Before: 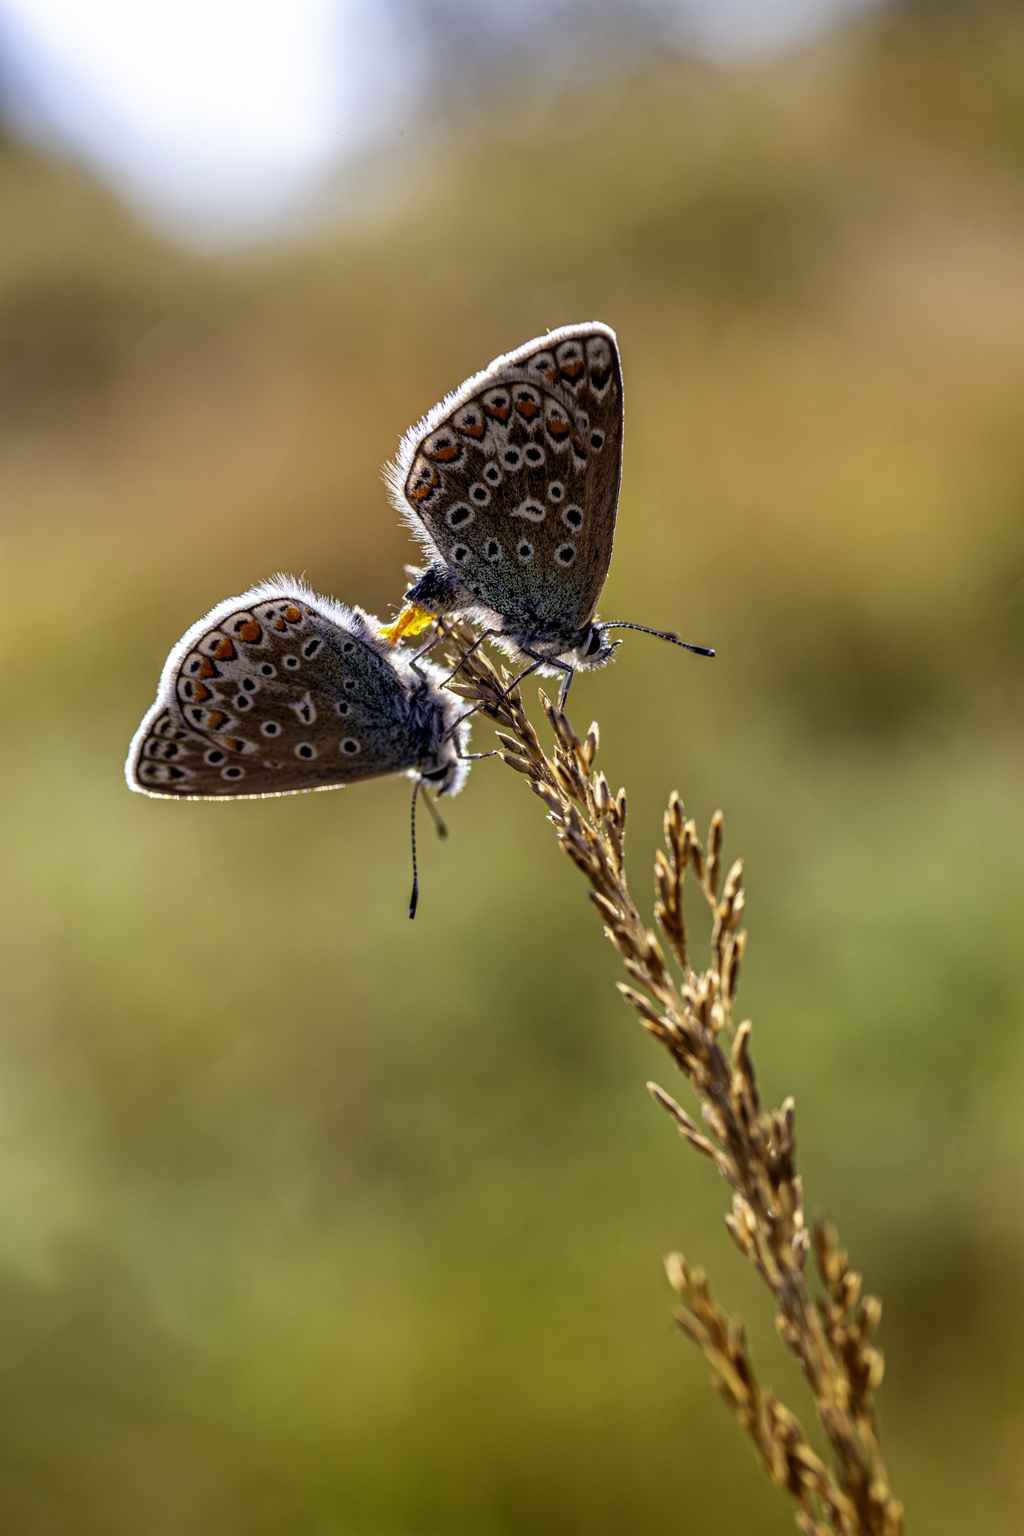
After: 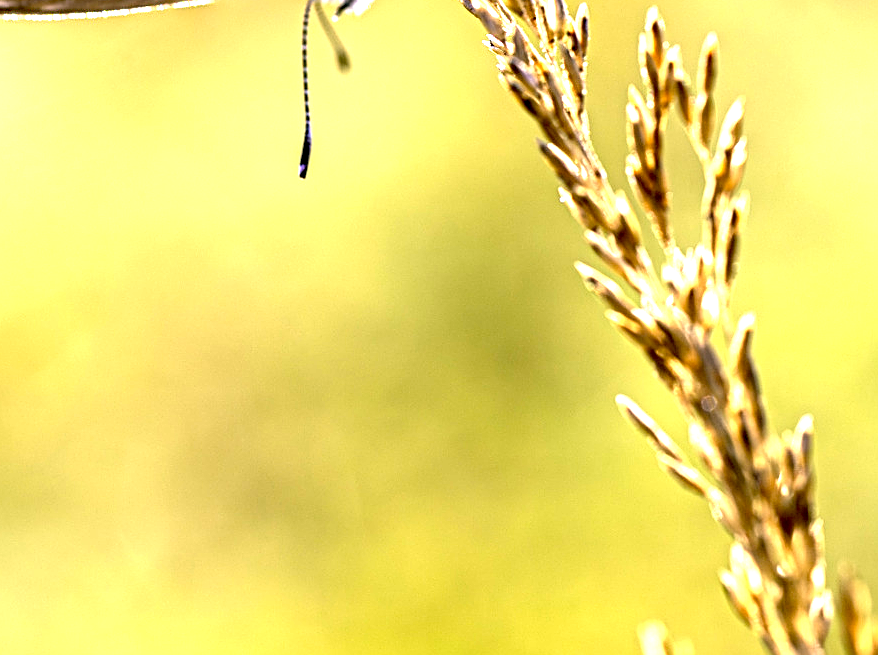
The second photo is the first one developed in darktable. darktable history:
color correction: highlights a* 4.02, highlights b* 4.98, shadows a* -7.55, shadows b* 4.98
sharpen: on, module defaults
exposure: black level correction 0.005, exposure 2.084 EV, compensate highlight preservation false
crop: left 18.091%, top 51.13%, right 17.525%, bottom 16.85%
